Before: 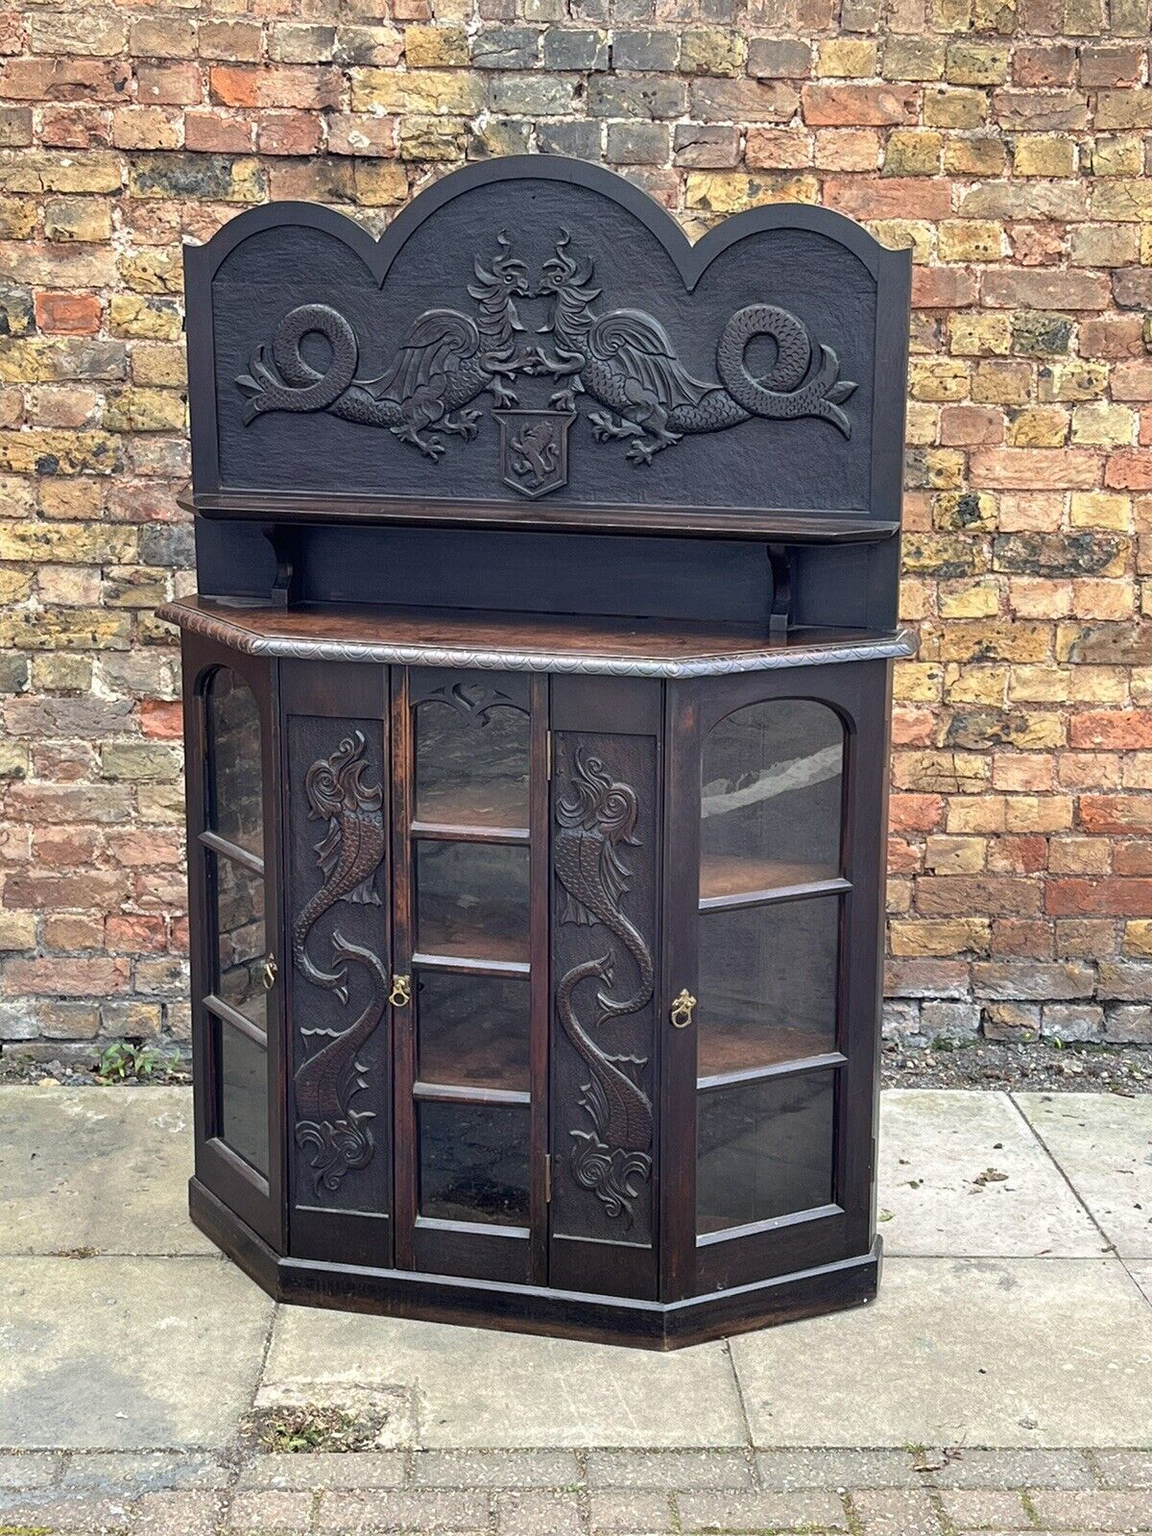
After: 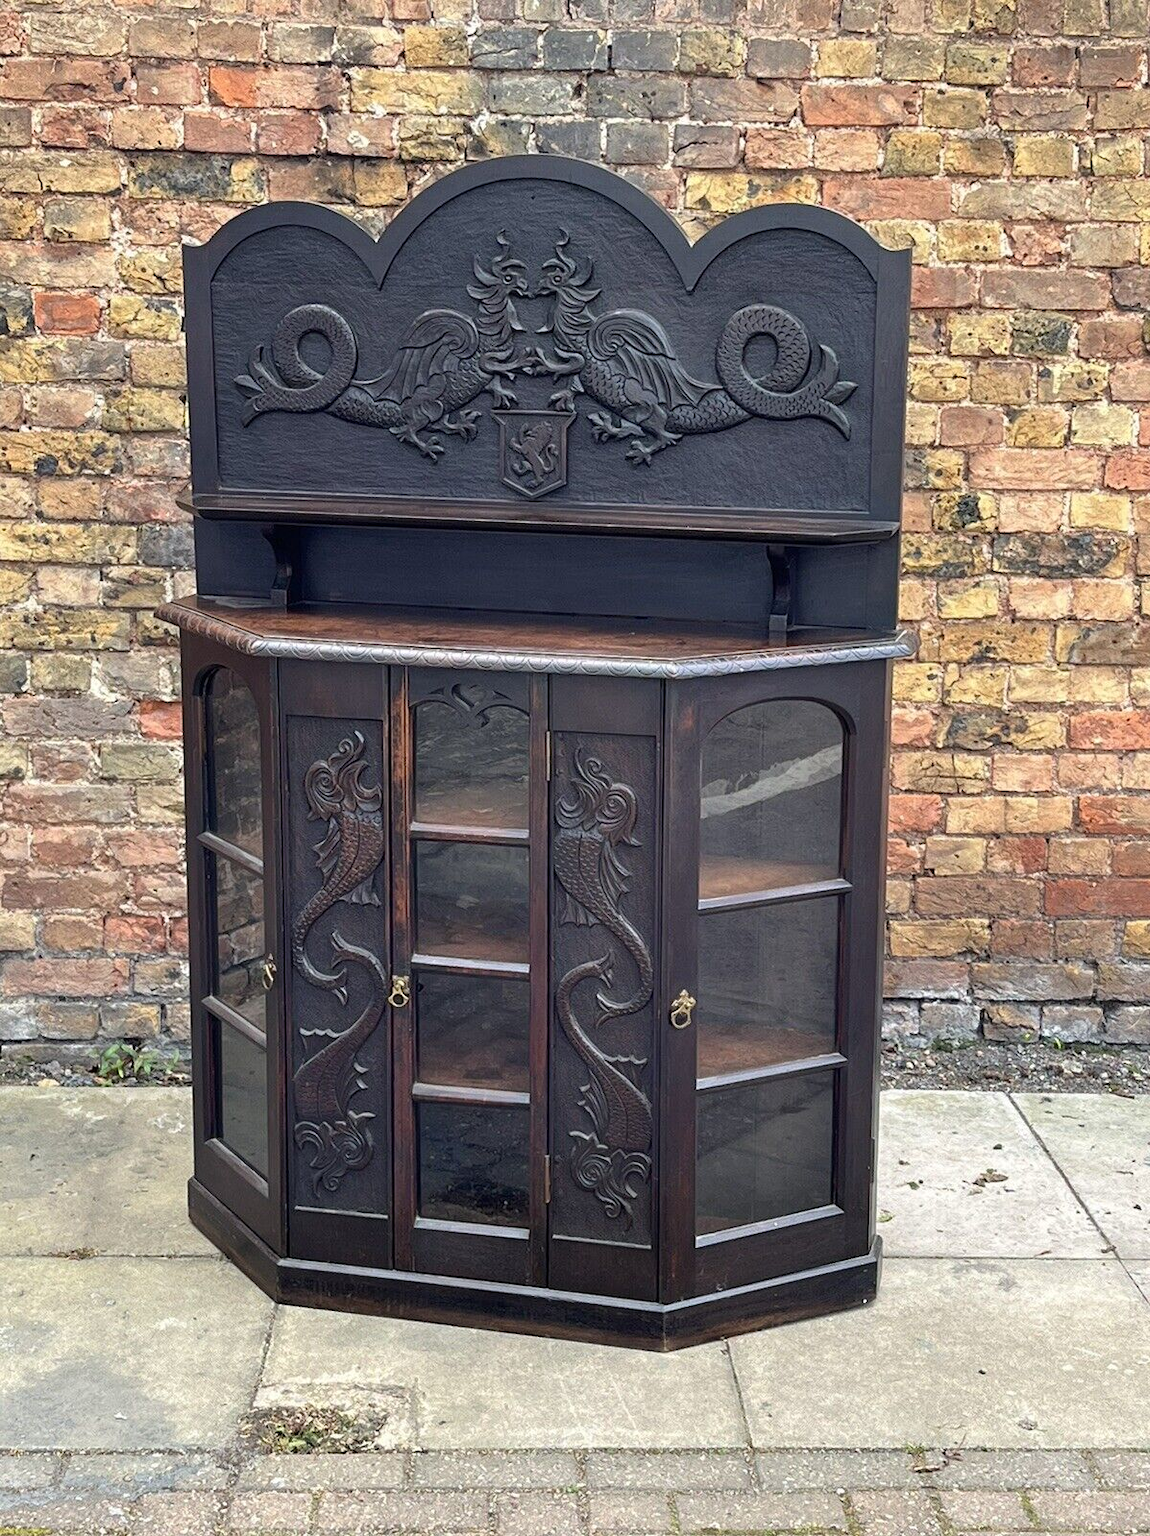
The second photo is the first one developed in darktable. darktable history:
crop and rotate: left 0.126%
rotate and perspective: crop left 0, crop top 0
